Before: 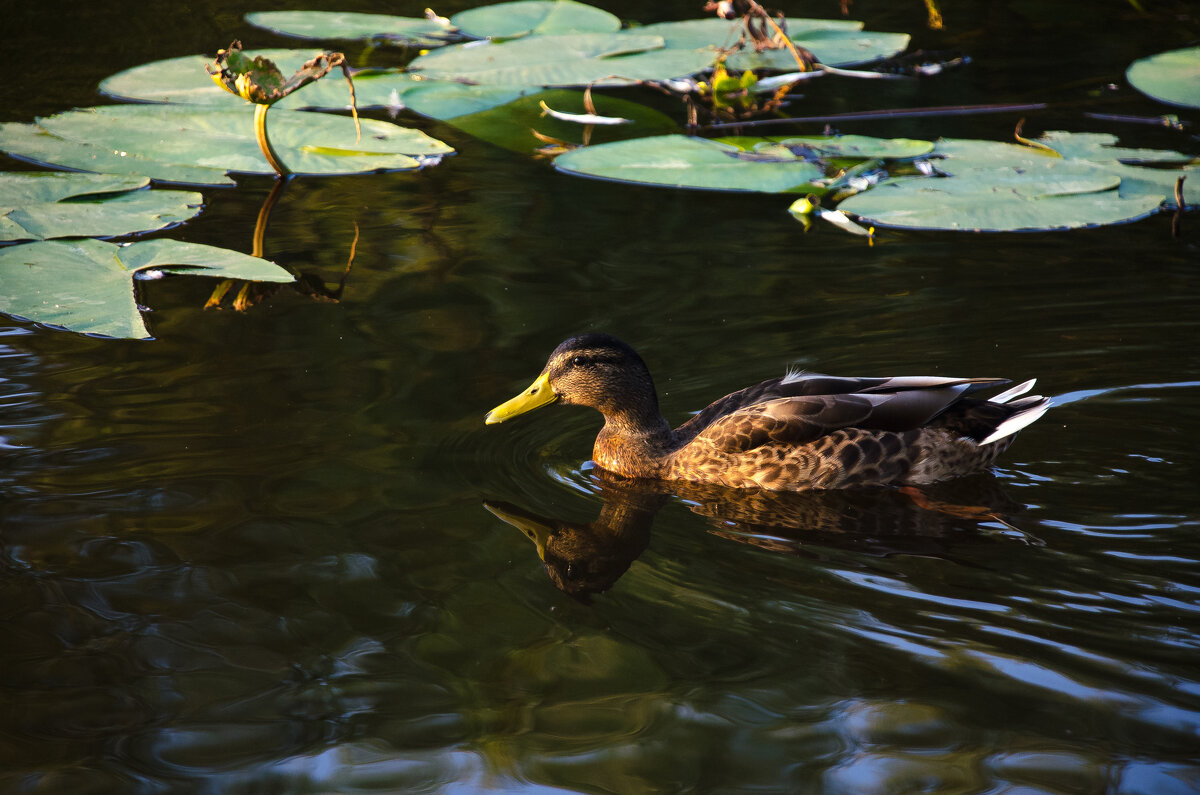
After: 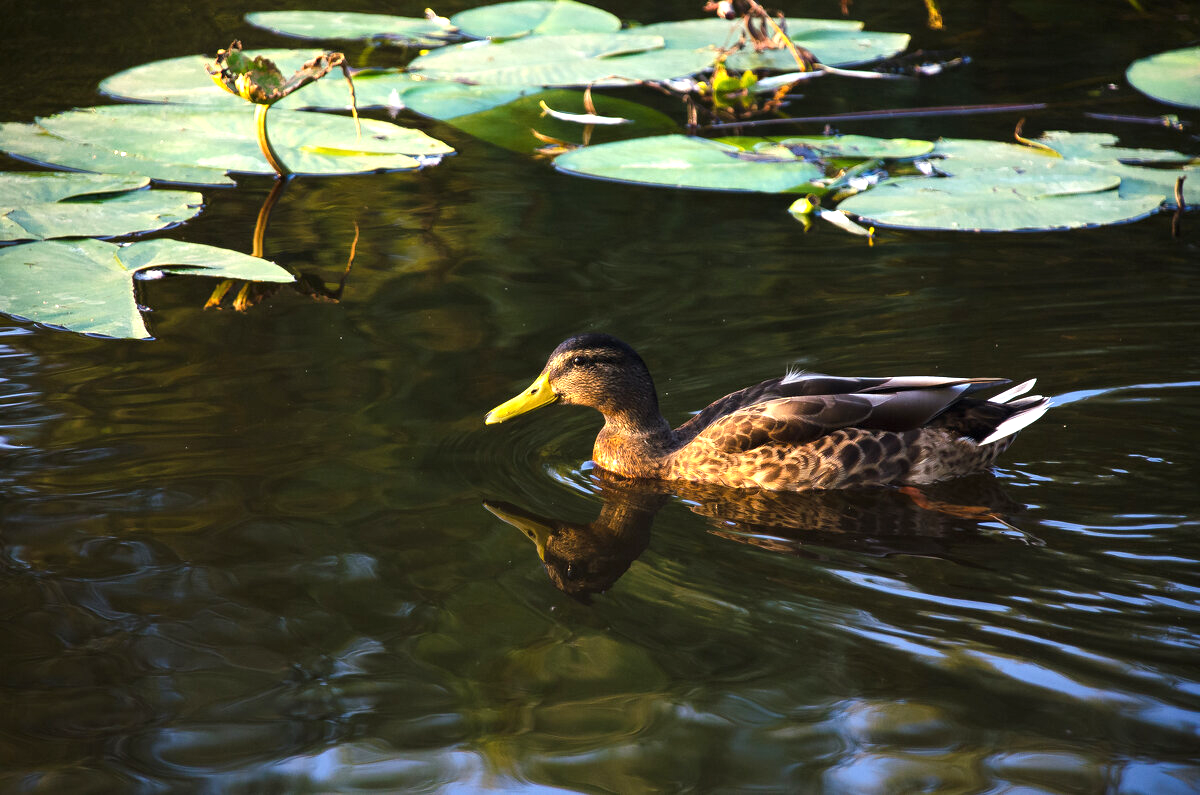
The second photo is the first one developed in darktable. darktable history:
exposure: exposure 0.725 EV, compensate highlight preservation false
